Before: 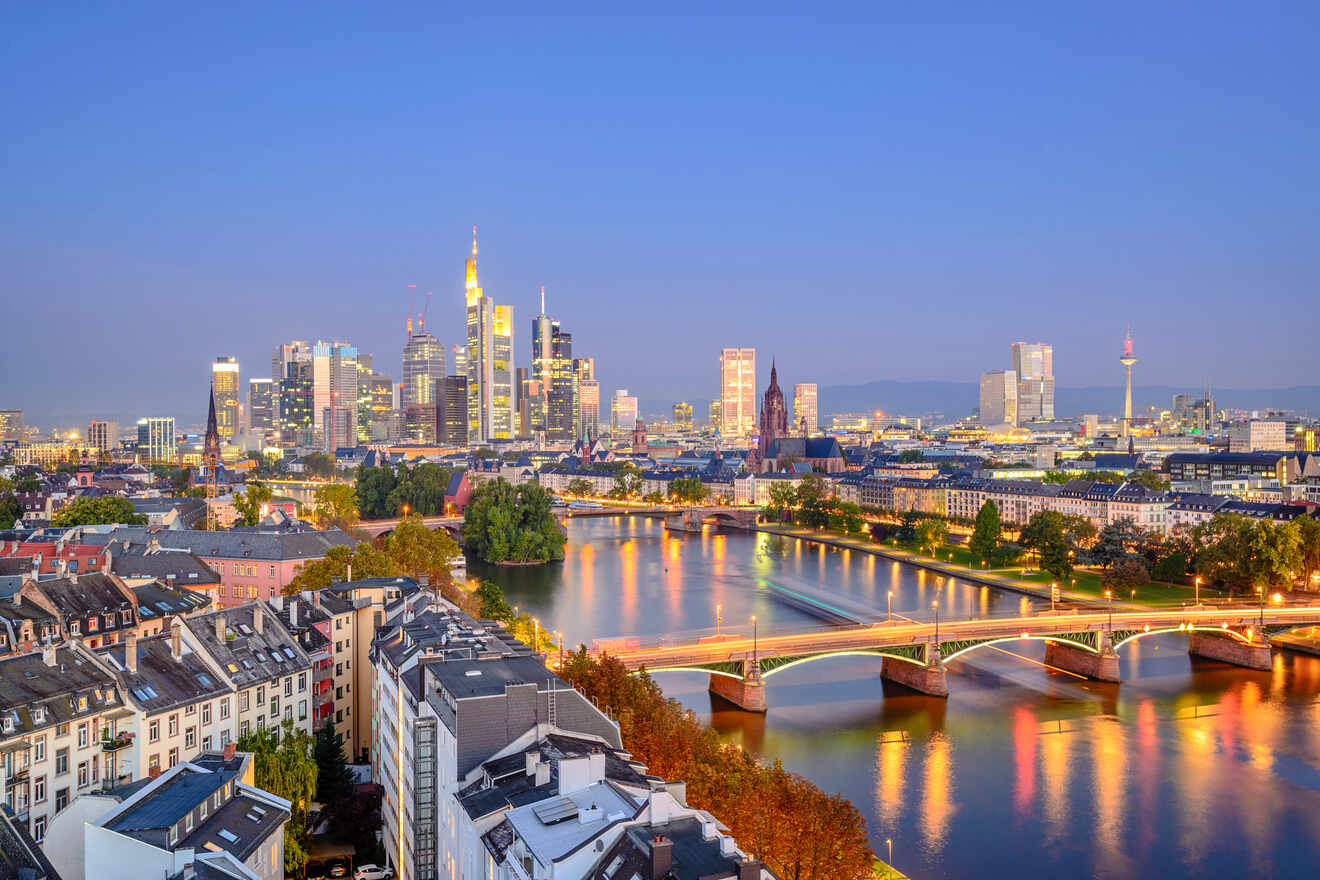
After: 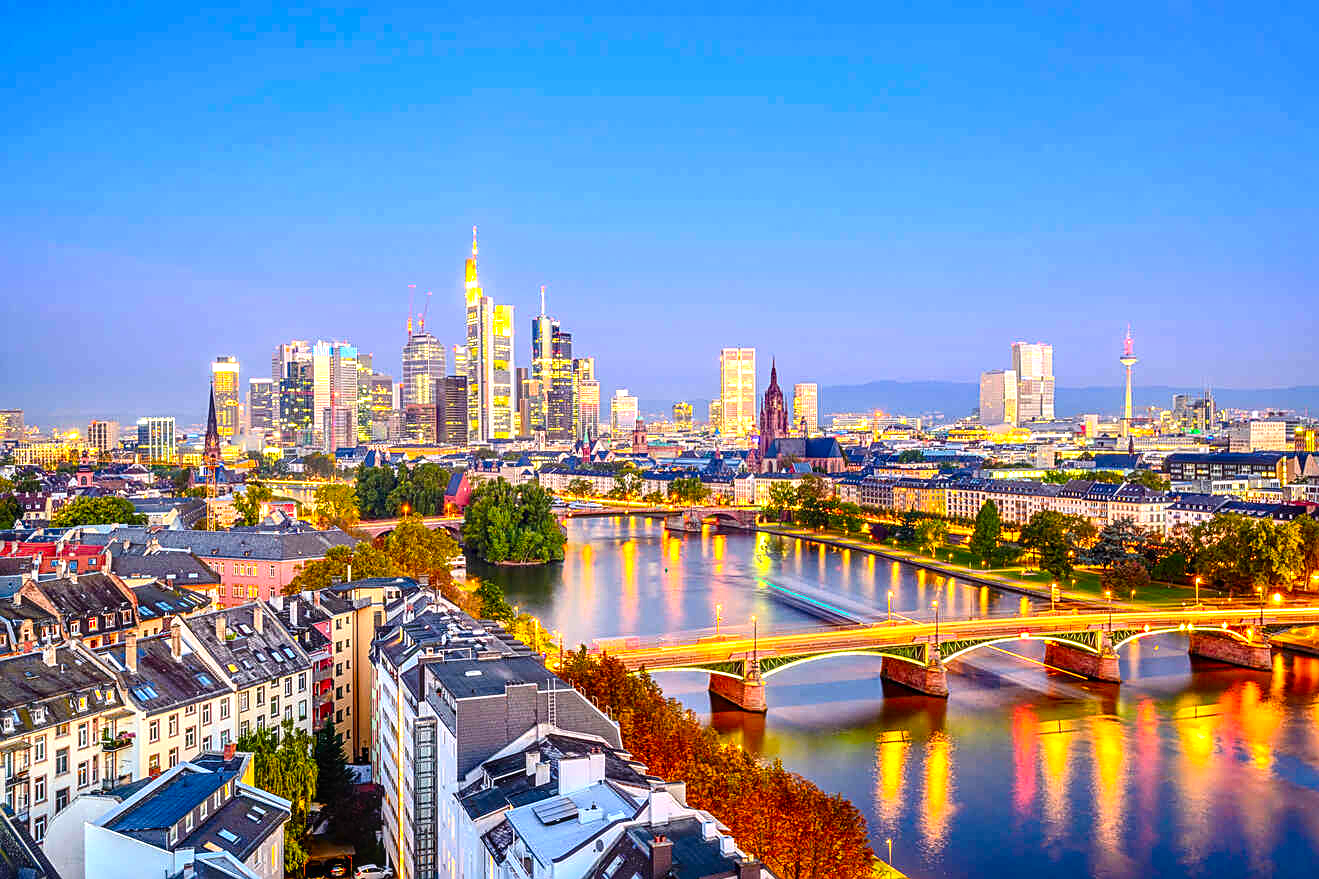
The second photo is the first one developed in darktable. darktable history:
sharpen: on, module defaults
contrast brightness saturation: contrast 0.128, brightness -0.054, saturation 0.152
local contrast: on, module defaults
exposure: exposure 0.603 EV, compensate exposure bias true, compensate highlight preservation false
color balance rgb: perceptual saturation grading › global saturation 19.396%, global vibrance 20%
